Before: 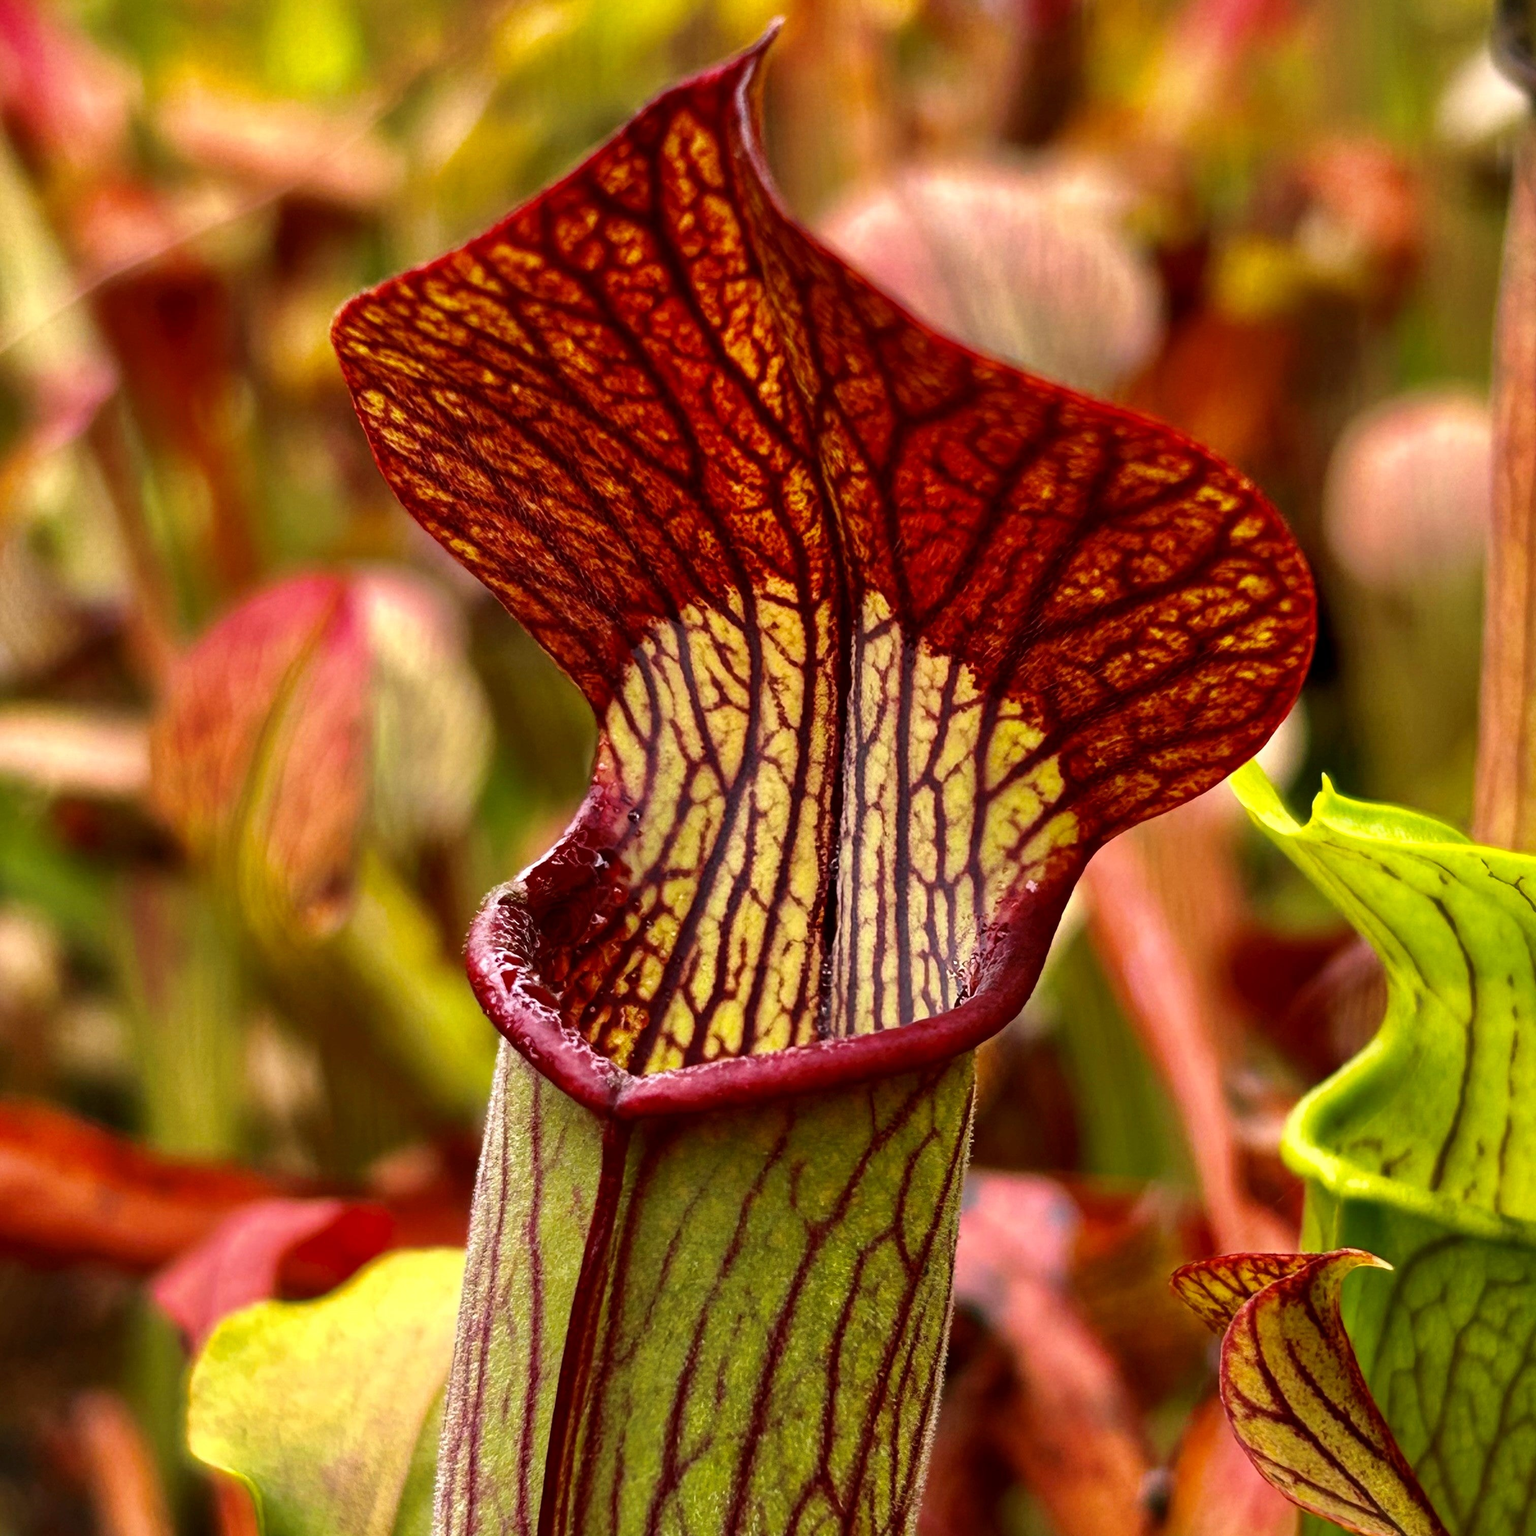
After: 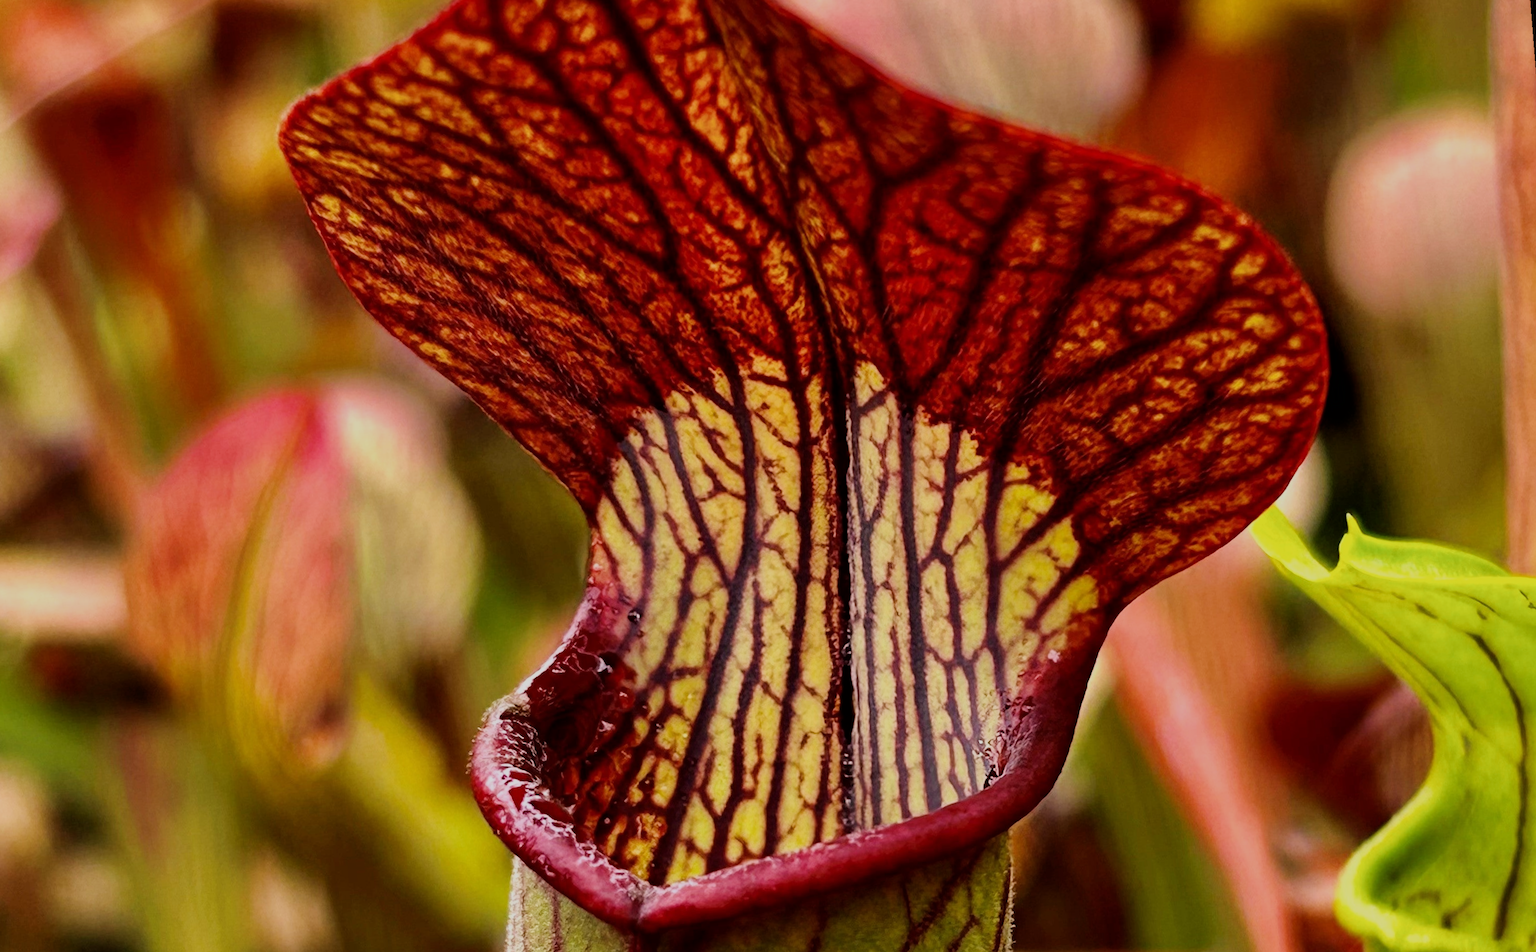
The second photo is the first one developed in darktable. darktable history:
crop: top 11.166%, bottom 22.168%
rotate and perspective: rotation -4.57°, crop left 0.054, crop right 0.944, crop top 0.087, crop bottom 0.914
filmic rgb: black relative exposure -7.65 EV, white relative exposure 4.56 EV, hardness 3.61
